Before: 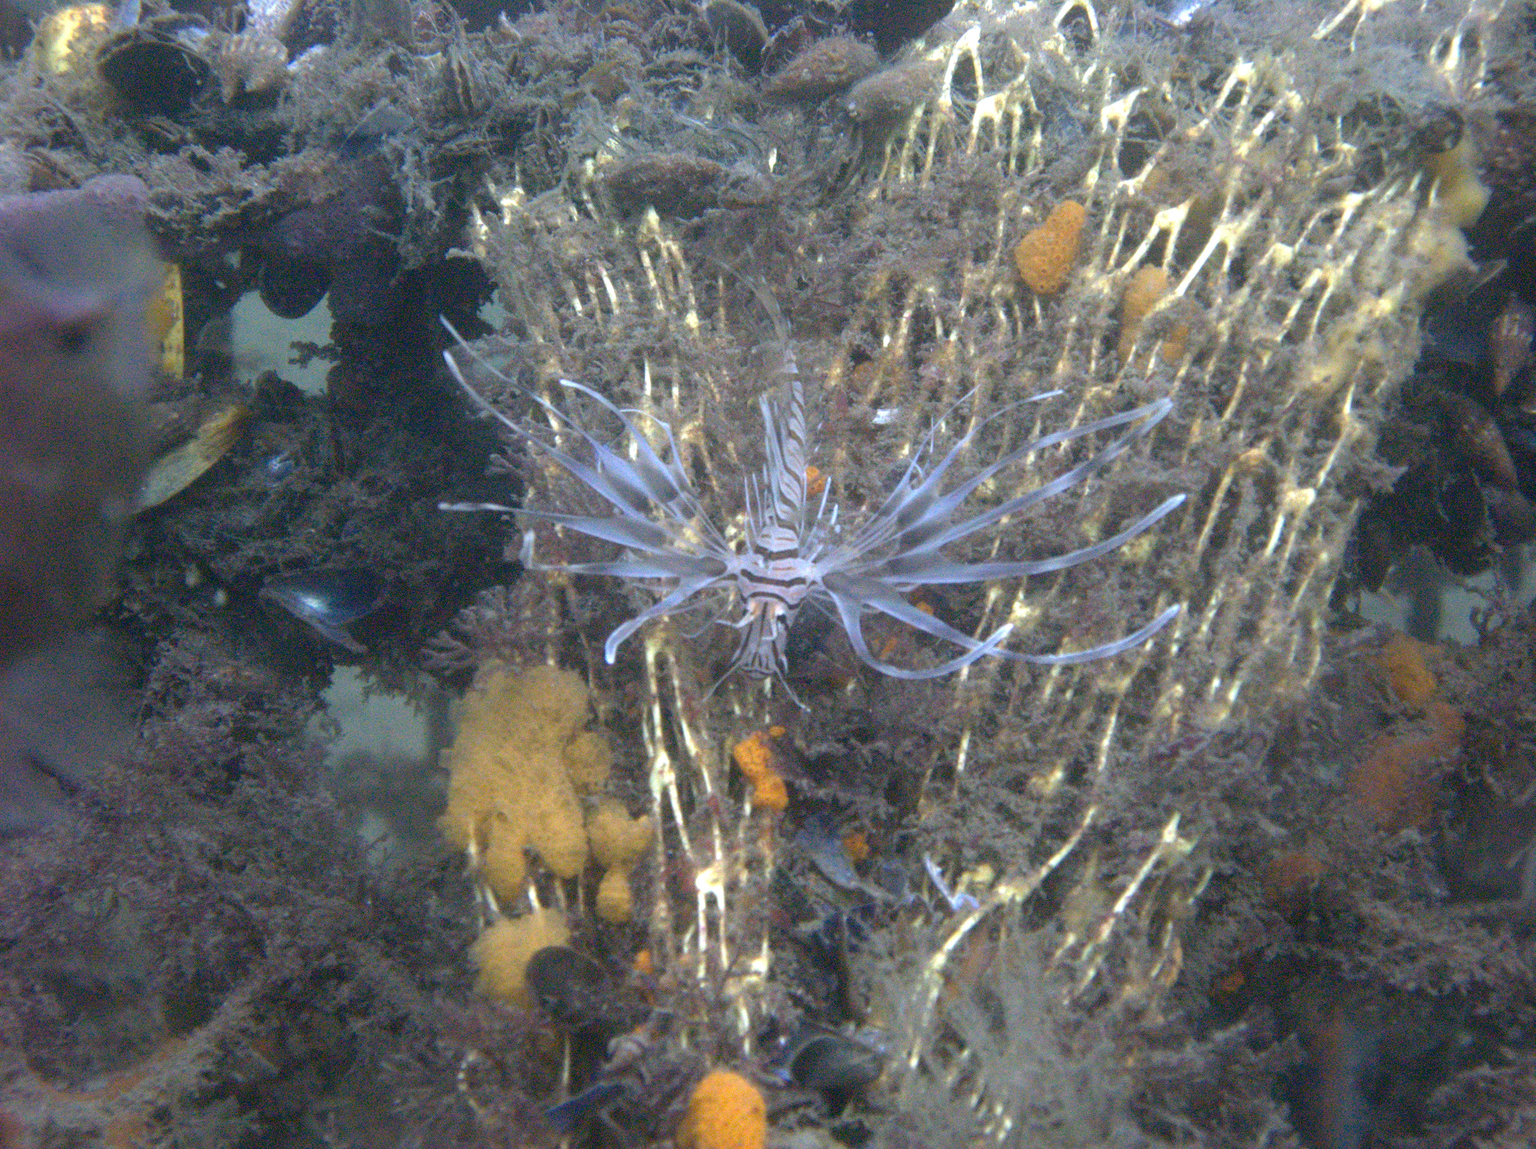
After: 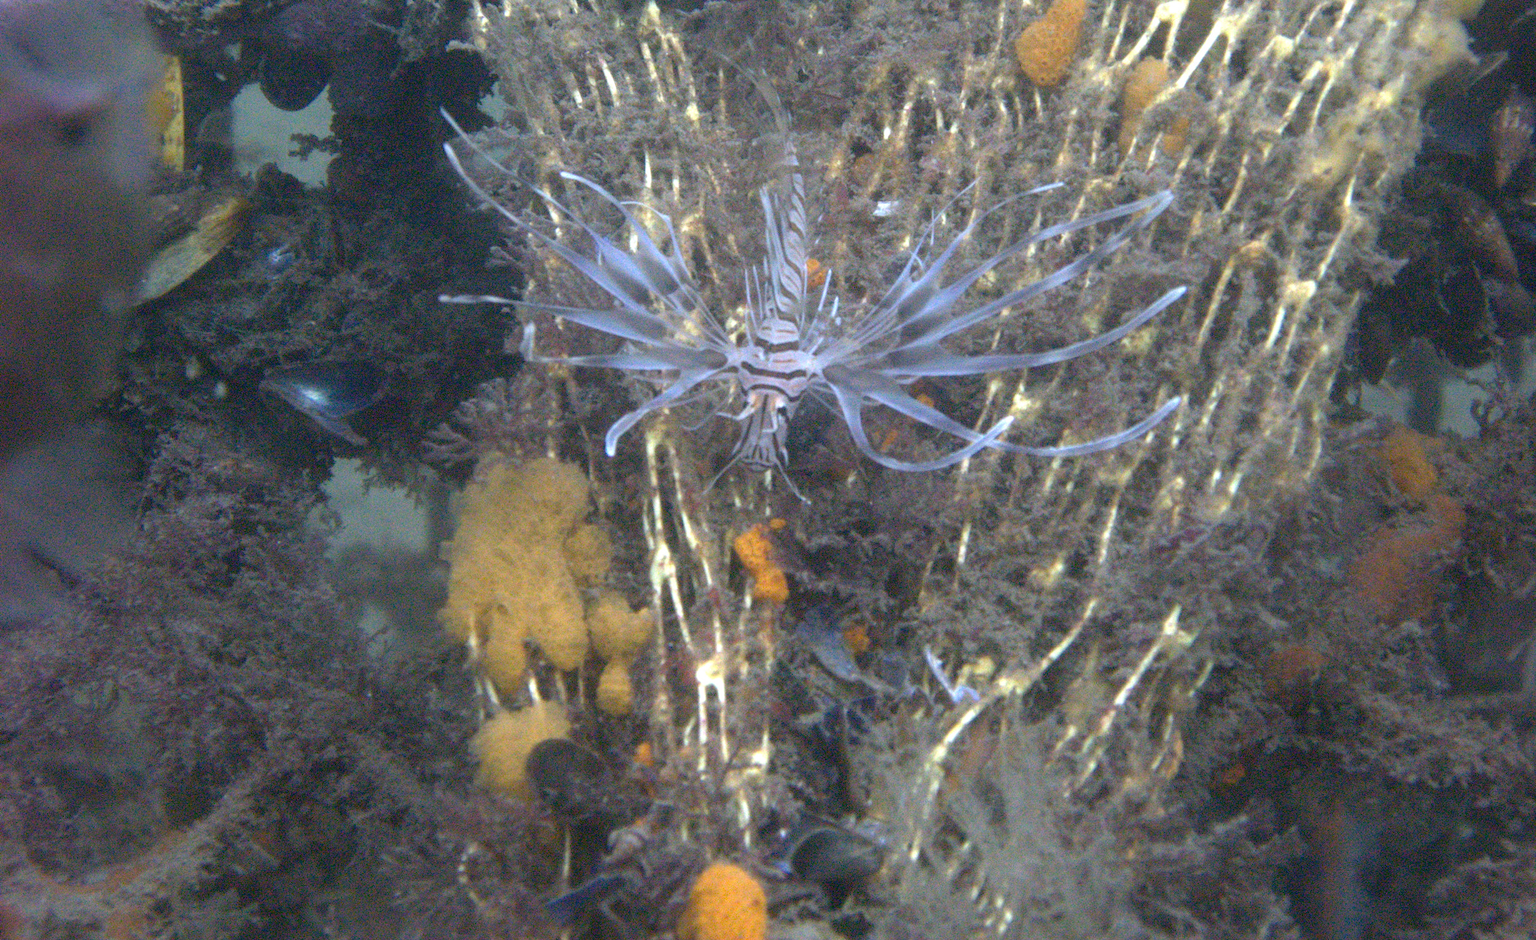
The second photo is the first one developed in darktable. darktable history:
crop and rotate: top 18.188%
